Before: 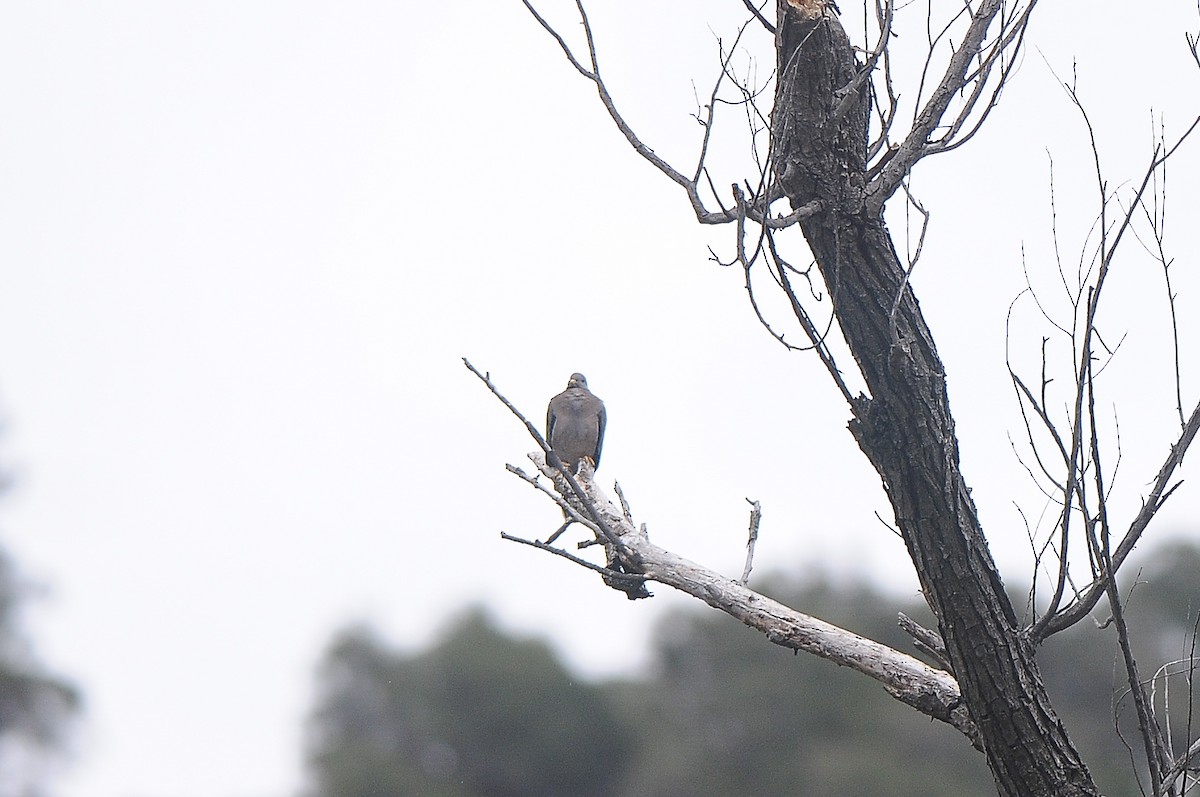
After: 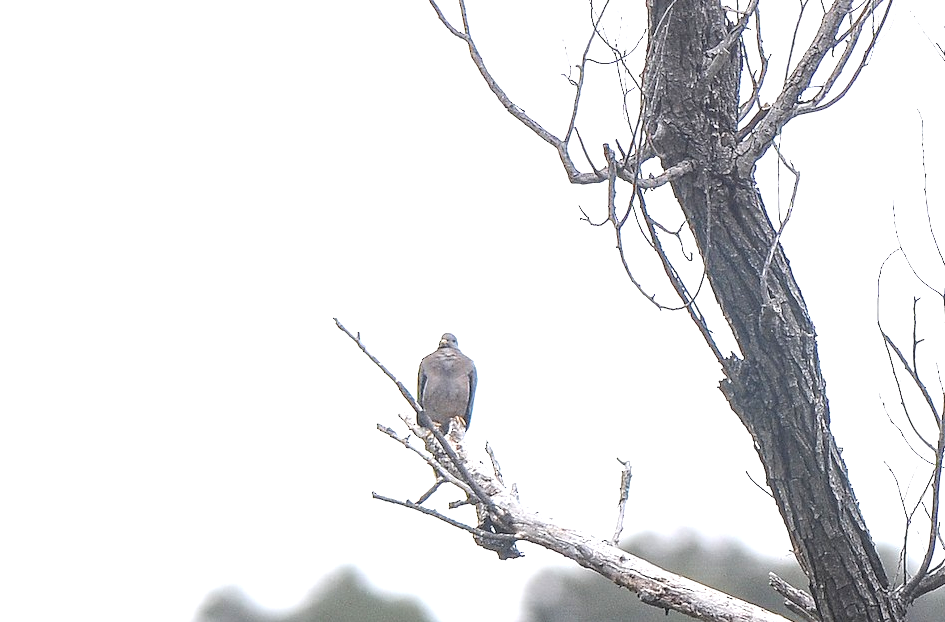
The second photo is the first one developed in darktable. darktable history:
exposure: black level correction 0, exposure 0.7 EV, compensate exposure bias true, compensate highlight preservation false
crop and rotate: left 10.77%, top 5.1%, right 10.41%, bottom 16.76%
local contrast: detail 130%
